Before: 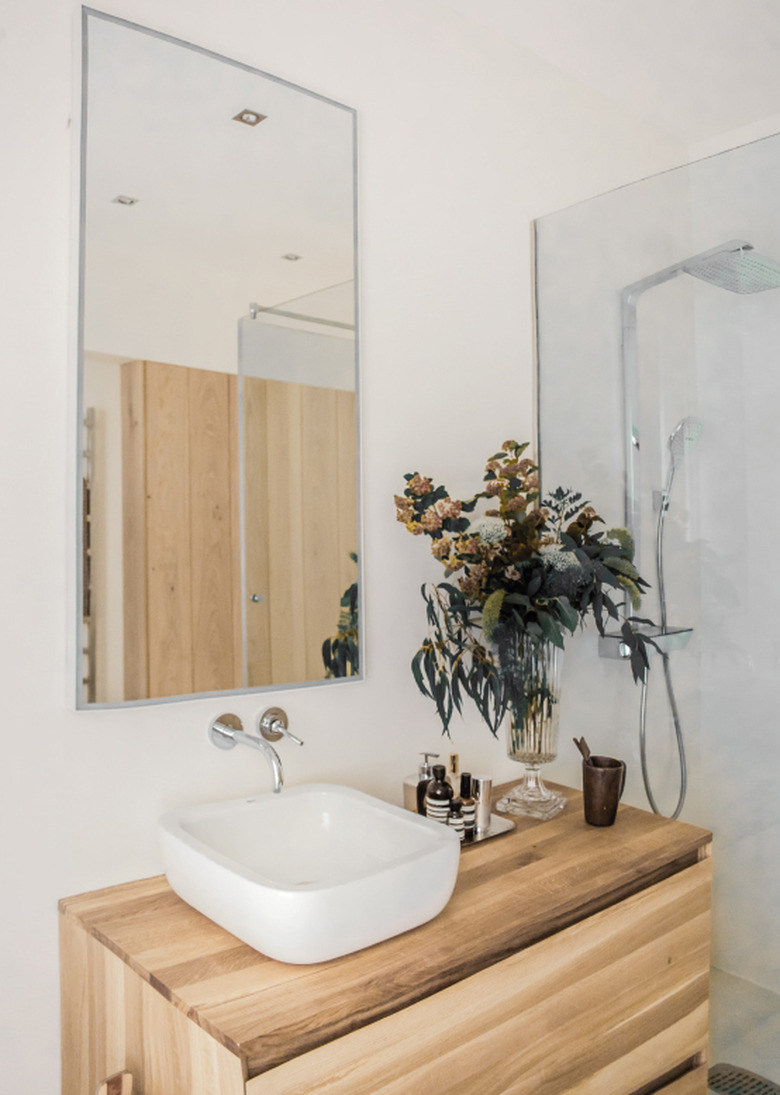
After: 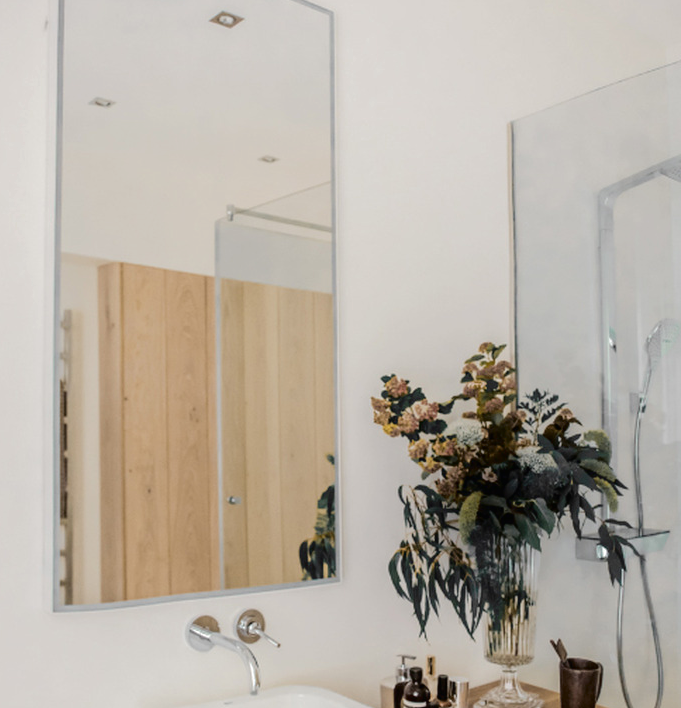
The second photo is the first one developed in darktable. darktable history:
tone equalizer: edges refinement/feathering 500, mask exposure compensation -1.57 EV, preserve details no
crop: left 2.964%, top 9.014%, right 9.606%, bottom 26.241%
tone curve: curves: ch0 [(0, 0) (0.003, 0.008) (0.011, 0.01) (0.025, 0.012) (0.044, 0.023) (0.069, 0.033) (0.1, 0.046) (0.136, 0.075) (0.177, 0.116) (0.224, 0.171) (0.277, 0.235) (0.335, 0.312) (0.399, 0.397) (0.468, 0.466) (0.543, 0.54) (0.623, 0.62) (0.709, 0.701) (0.801, 0.782) (0.898, 0.877) (1, 1)], color space Lab, independent channels, preserve colors none
